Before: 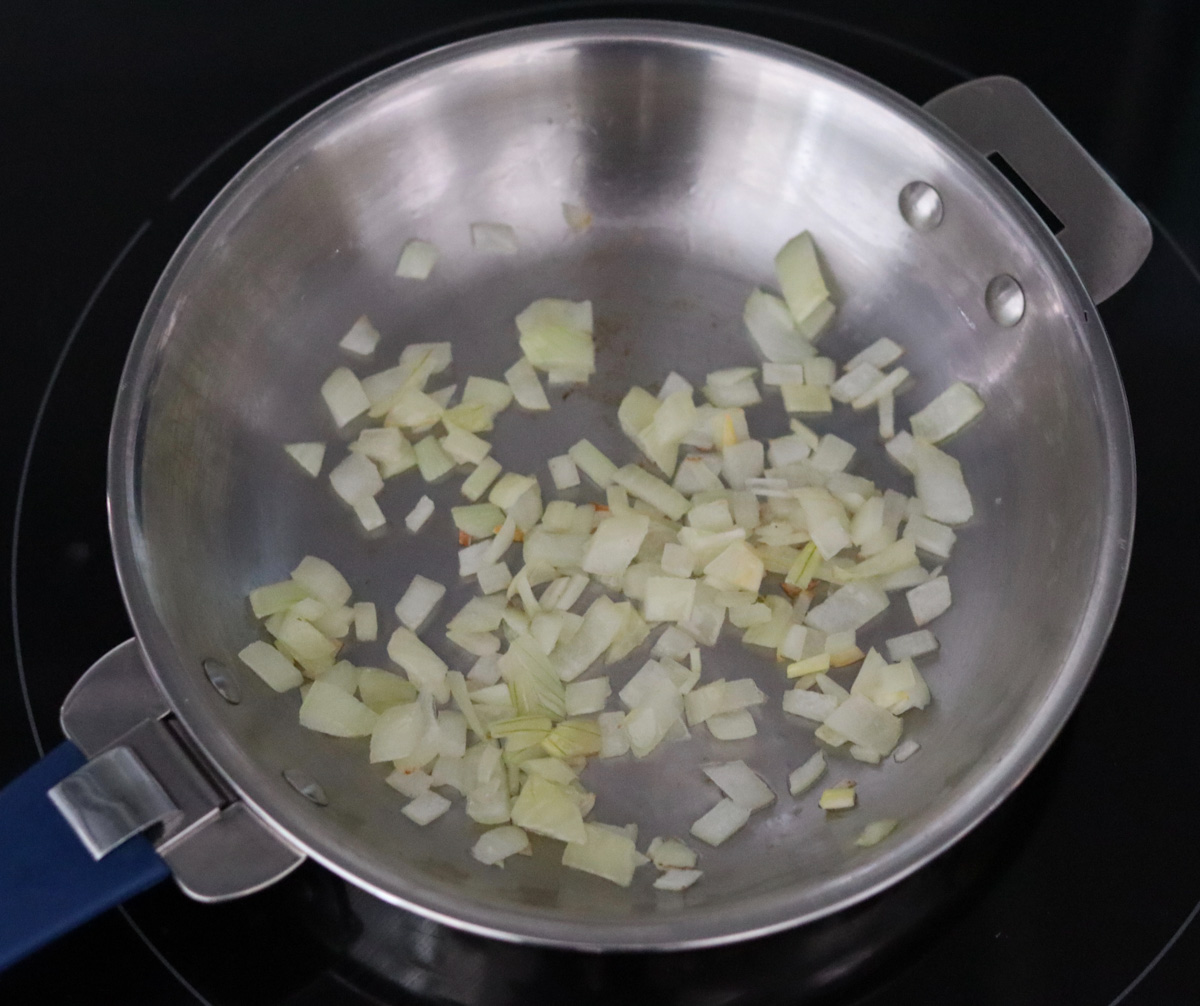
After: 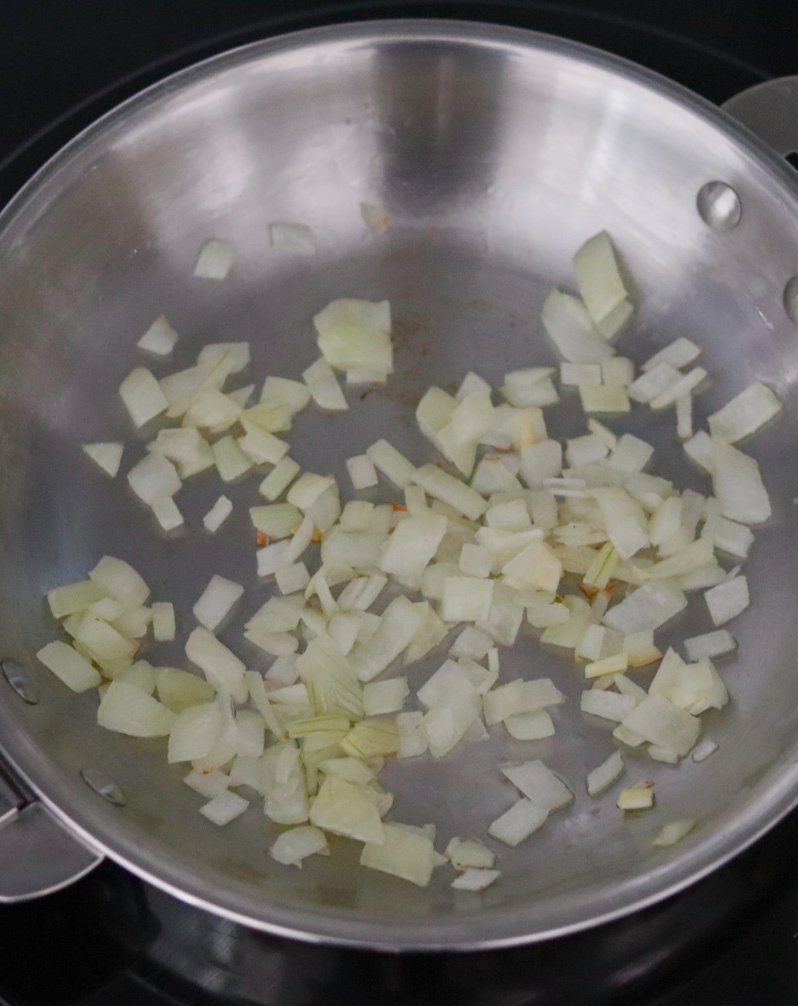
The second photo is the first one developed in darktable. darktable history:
color balance rgb: shadows lift › chroma 1%, shadows lift › hue 113°, highlights gain › chroma 0.2%, highlights gain › hue 333°, perceptual saturation grading › global saturation 20%, perceptual saturation grading › highlights -50%, perceptual saturation grading › shadows 25%, contrast -10%
crop: left 16.899%, right 16.556%
